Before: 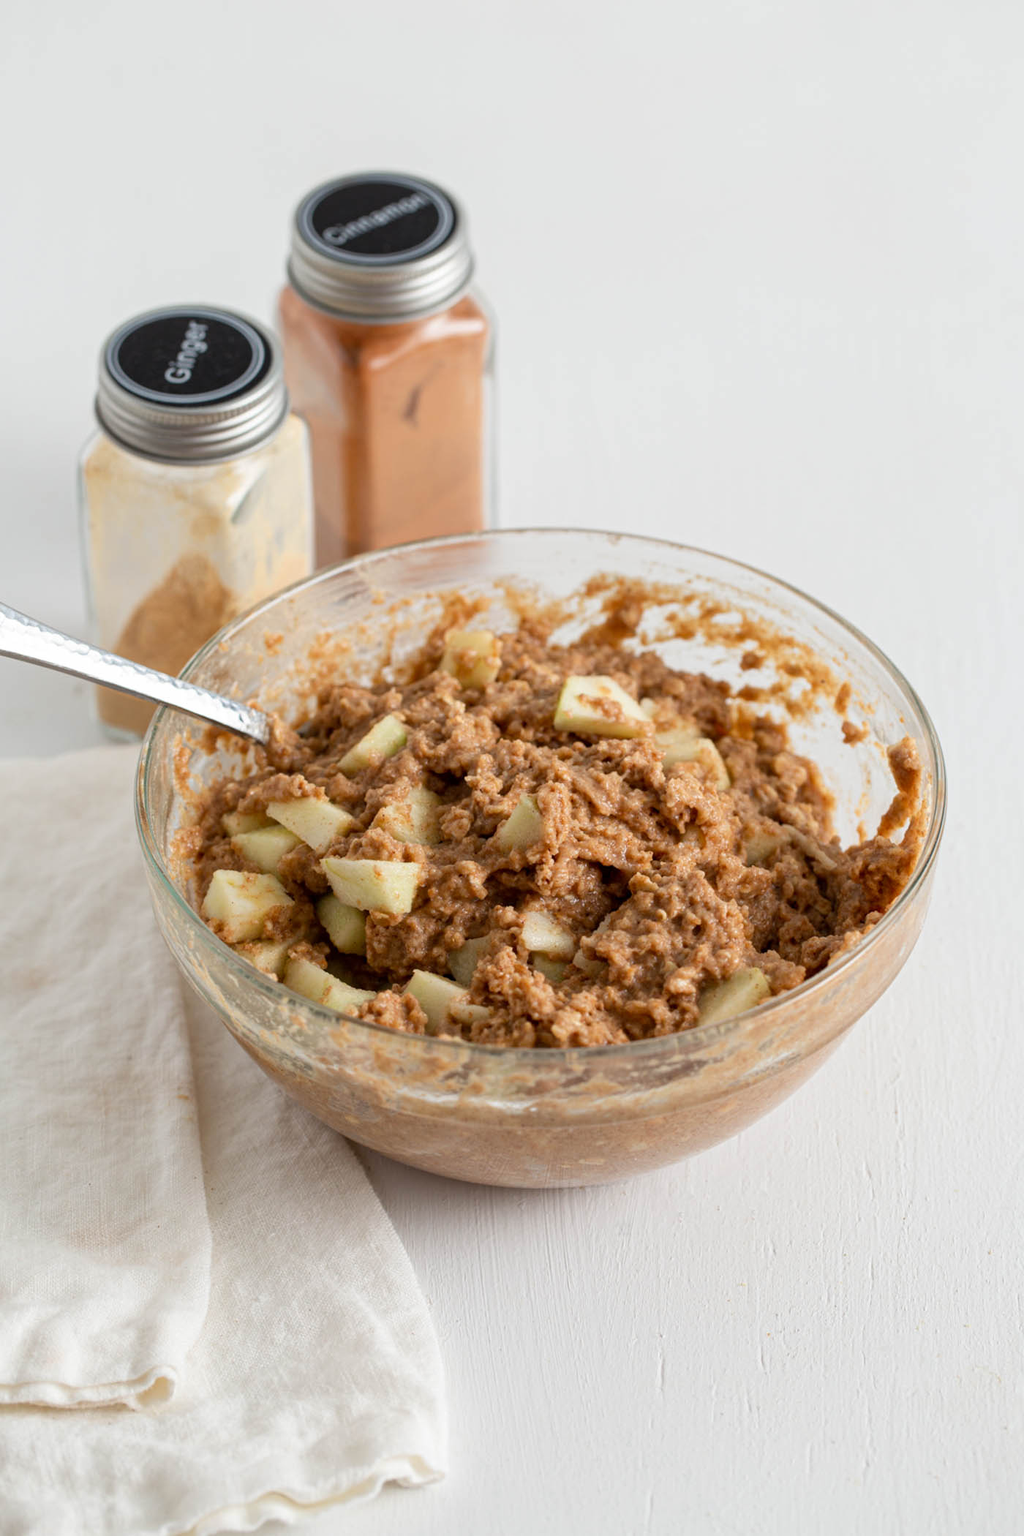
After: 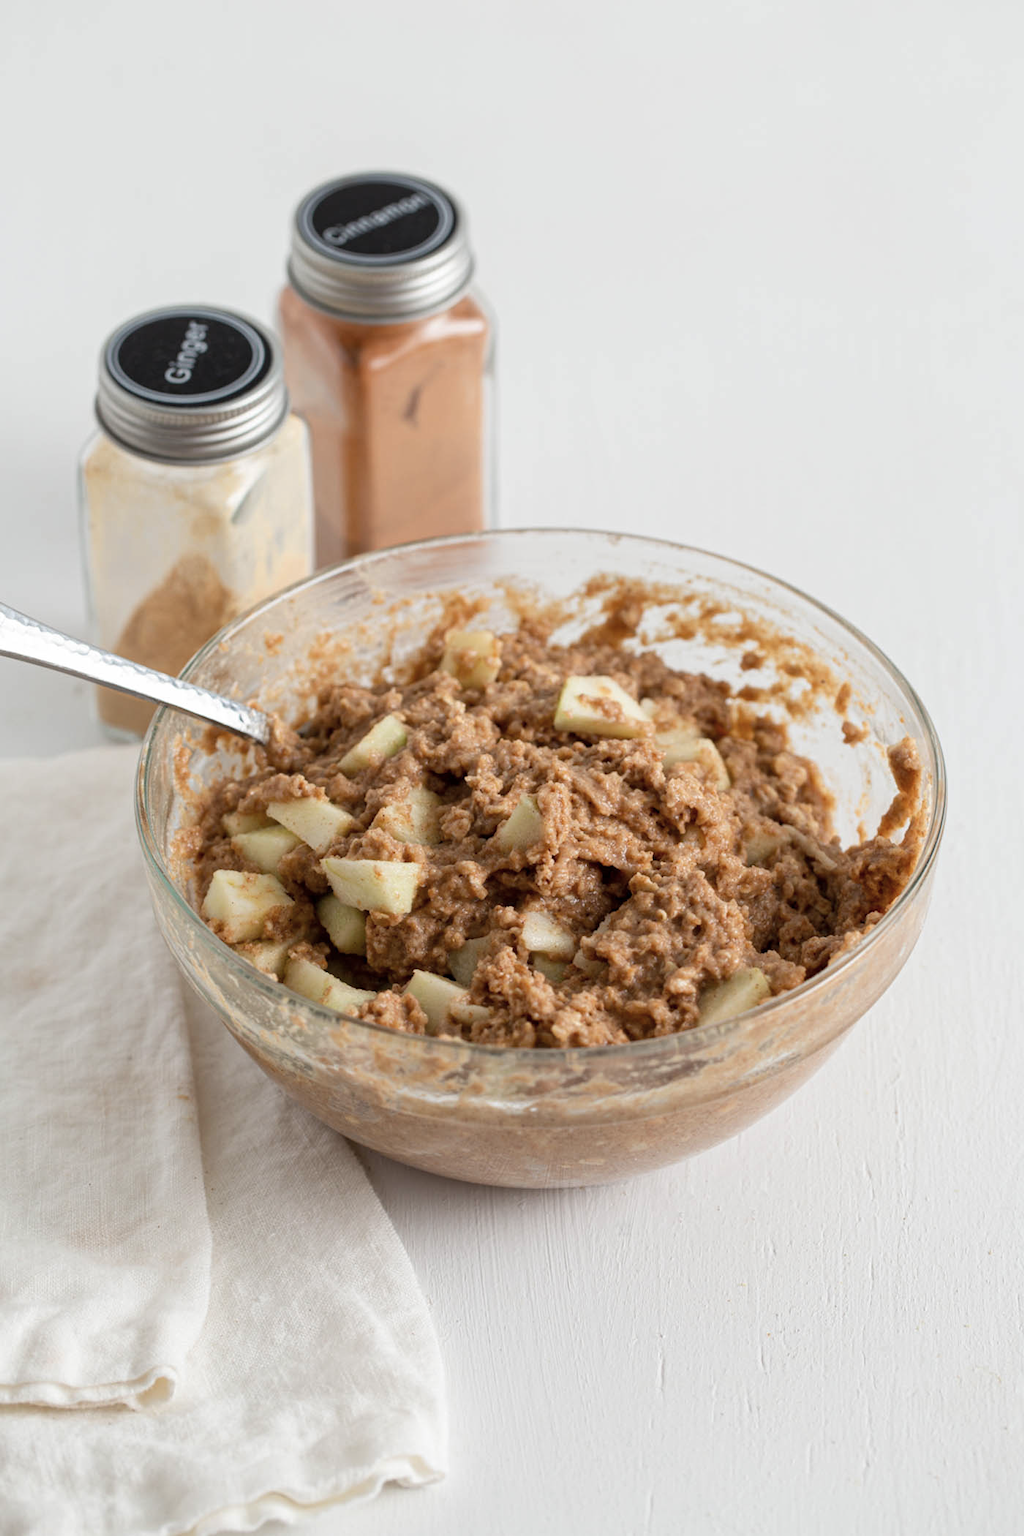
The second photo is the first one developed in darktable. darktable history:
contrast brightness saturation: saturation -0.17
exposure: compensate highlight preservation false
